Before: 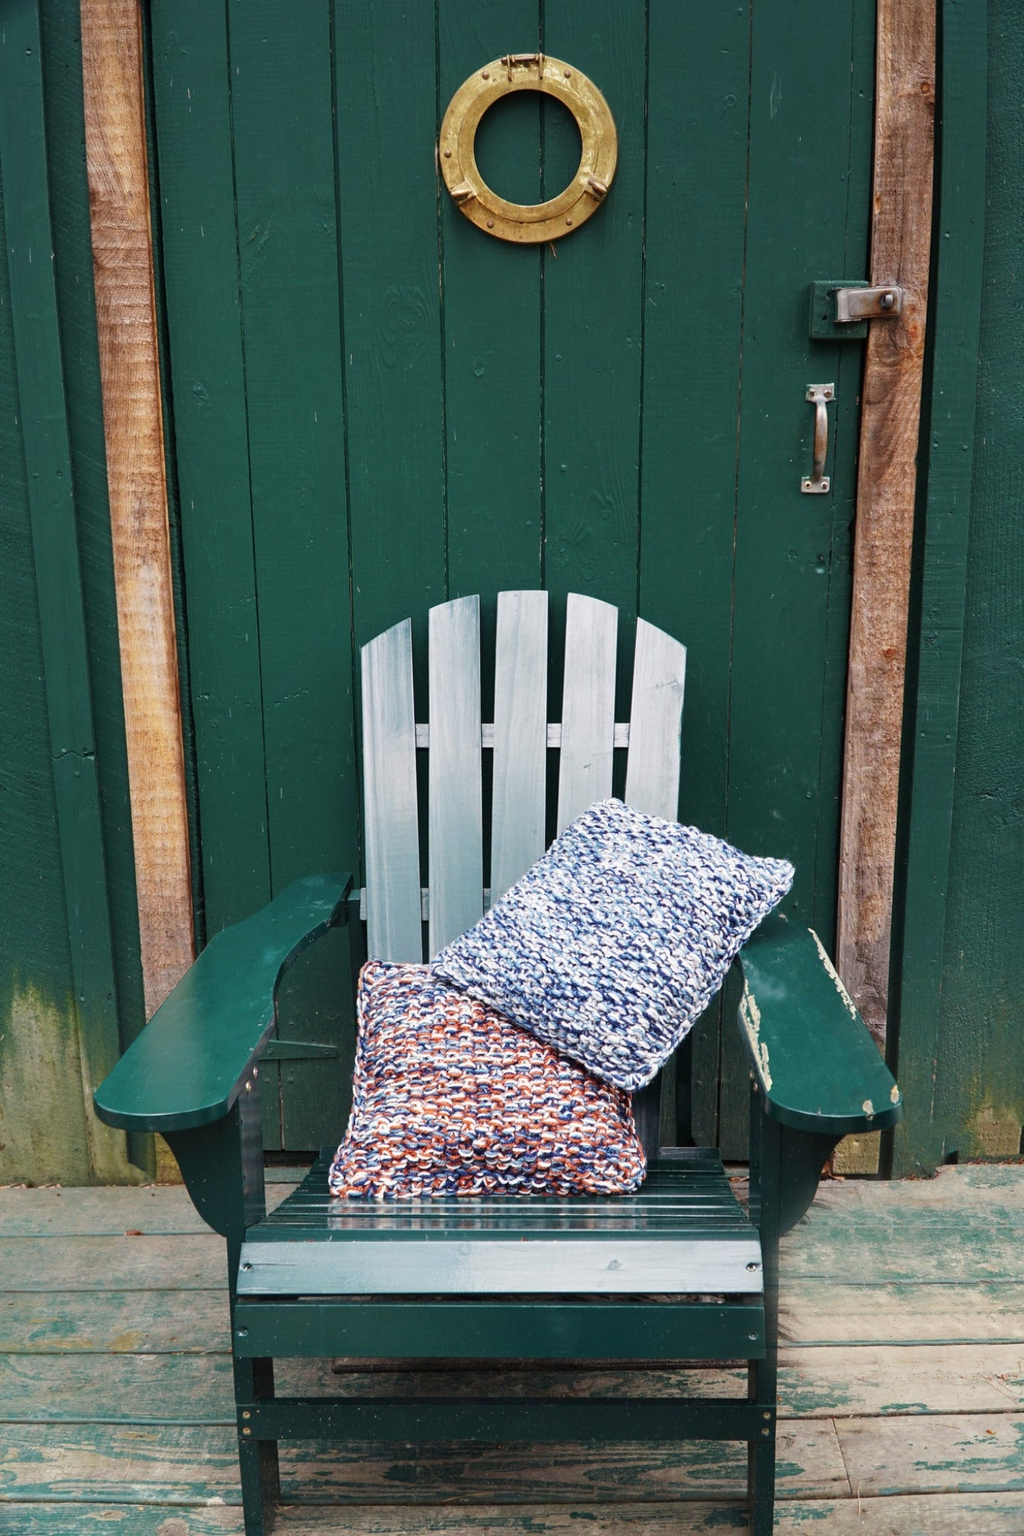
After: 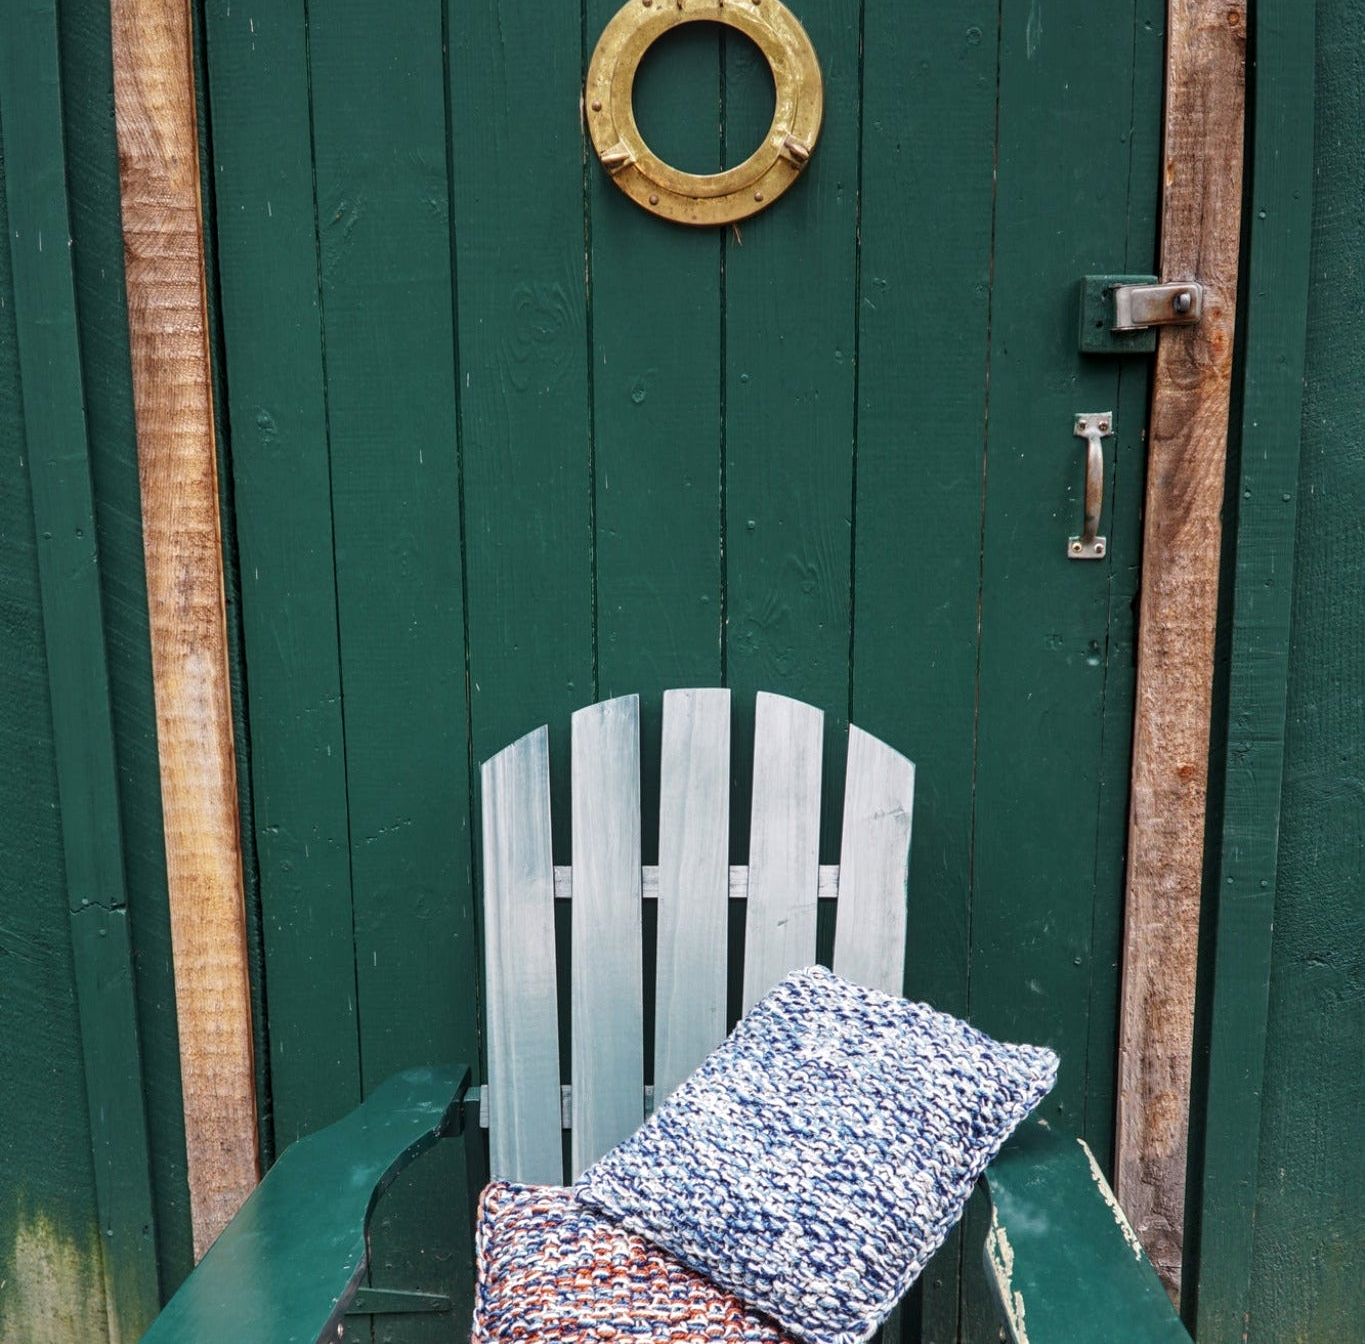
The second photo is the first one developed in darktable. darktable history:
local contrast: on, module defaults
crop and rotate: top 4.848%, bottom 29.503%
